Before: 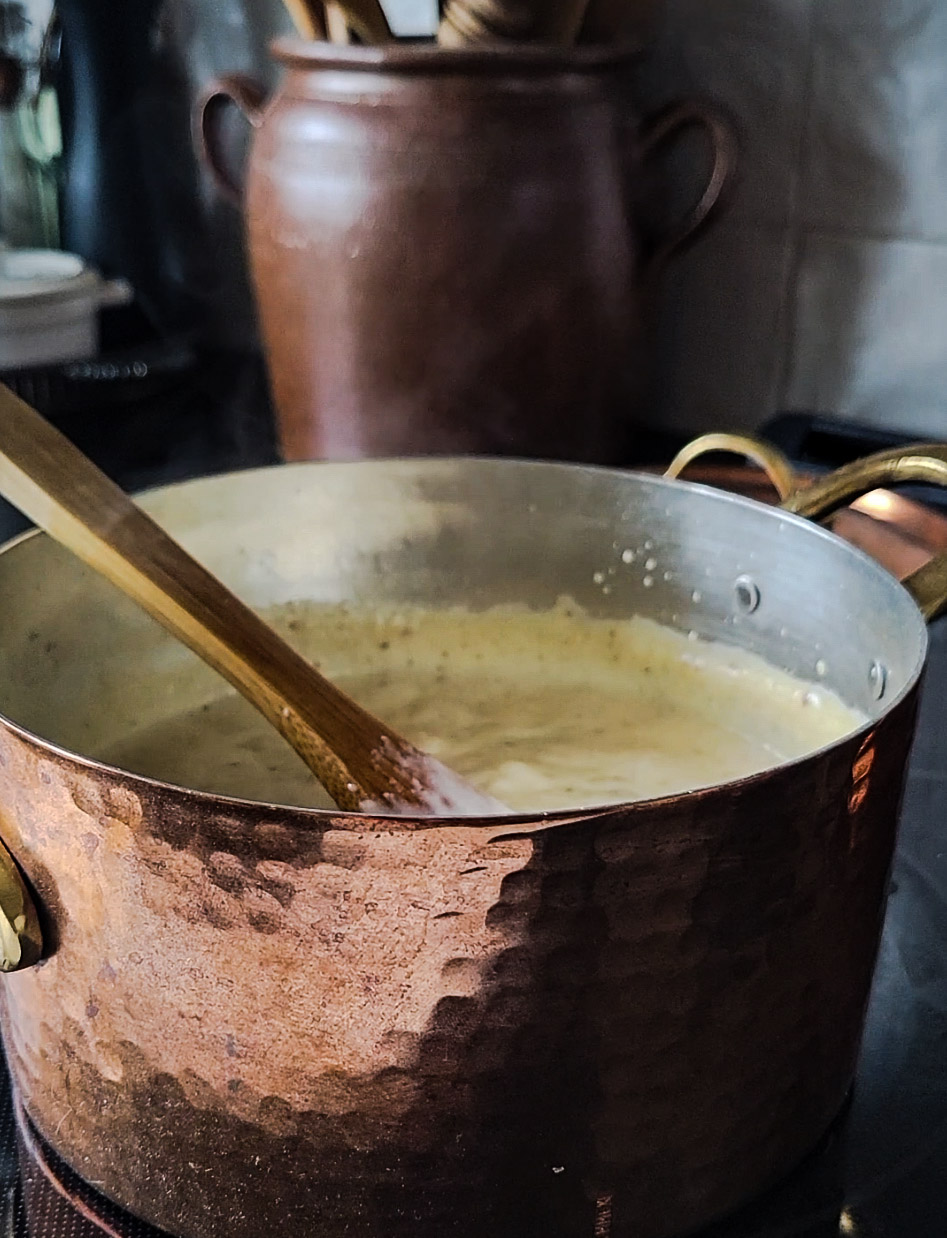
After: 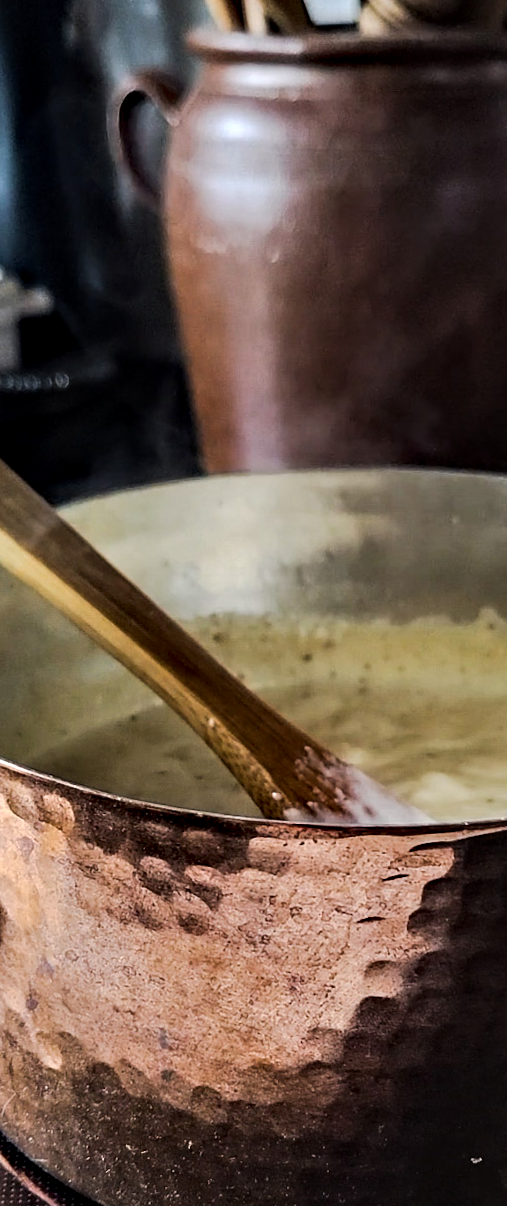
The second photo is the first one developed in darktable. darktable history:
contrast equalizer: y [[0.513, 0.565, 0.608, 0.562, 0.512, 0.5], [0.5 ×6], [0.5, 0.5, 0.5, 0.528, 0.598, 0.658], [0 ×6], [0 ×6]]
rotate and perspective: rotation 0.074°, lens shift (vertical) 0.096, lens shift (horizontal) -0.041, crop left 0.043, crop right 0.952, crop top 0.024, crop bottom 0.979
crop: left 5.114%, right 38.589%
